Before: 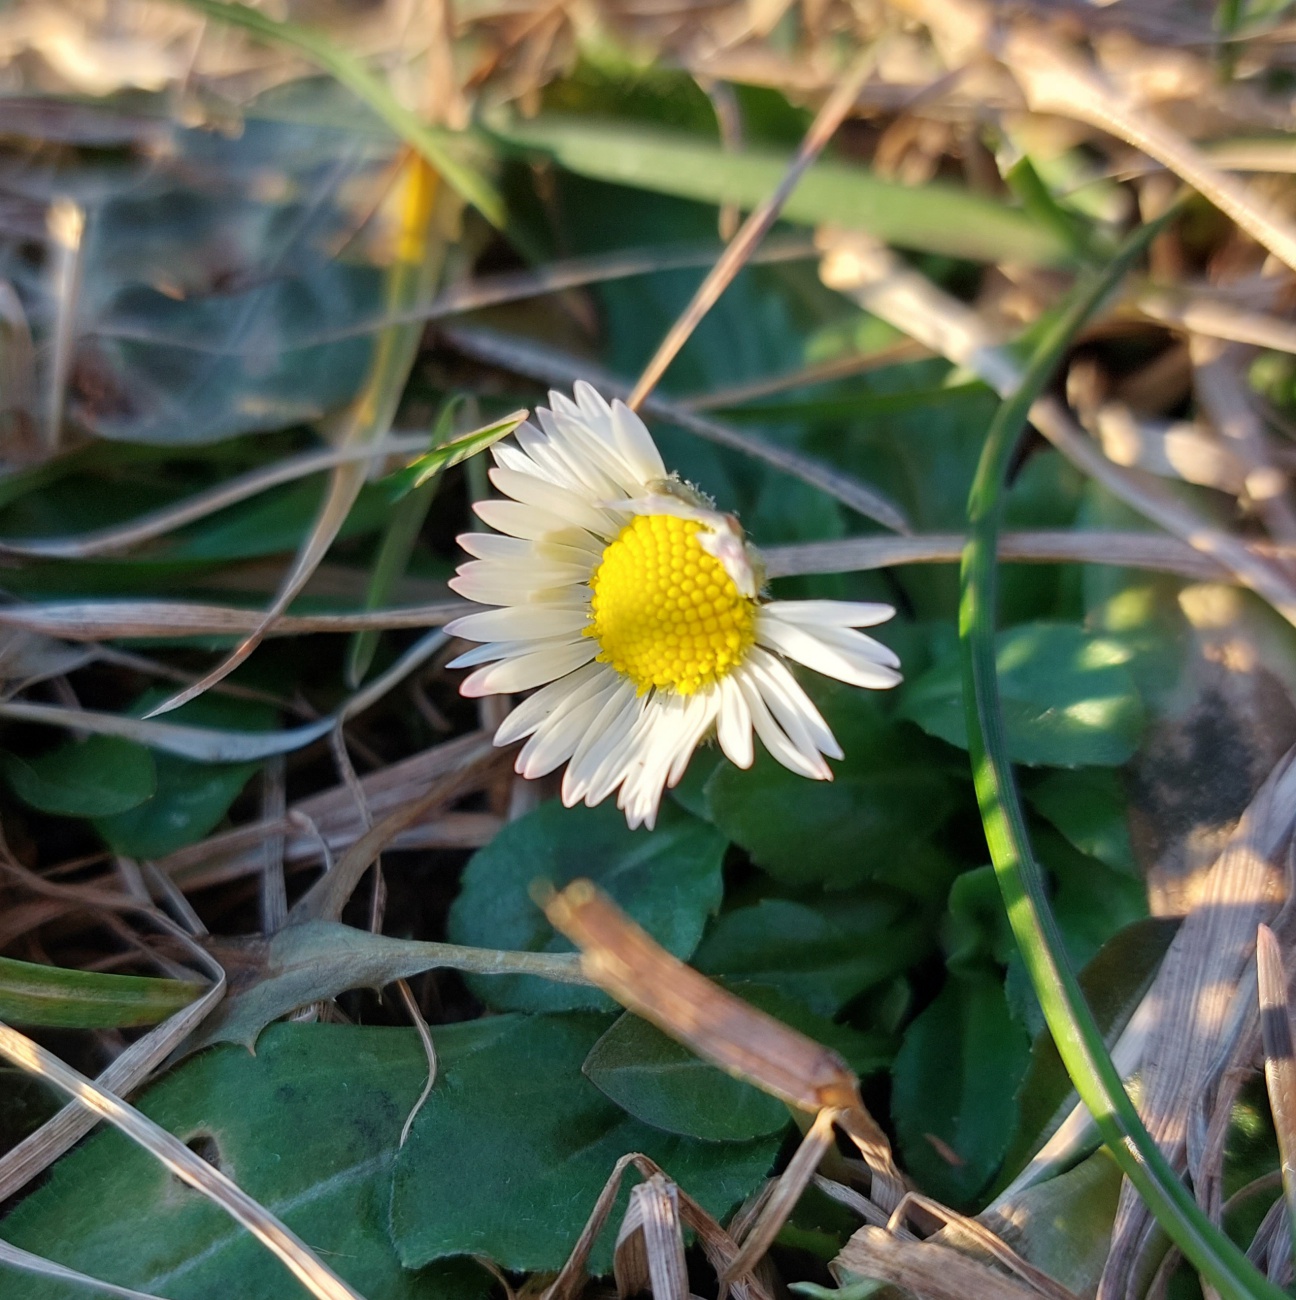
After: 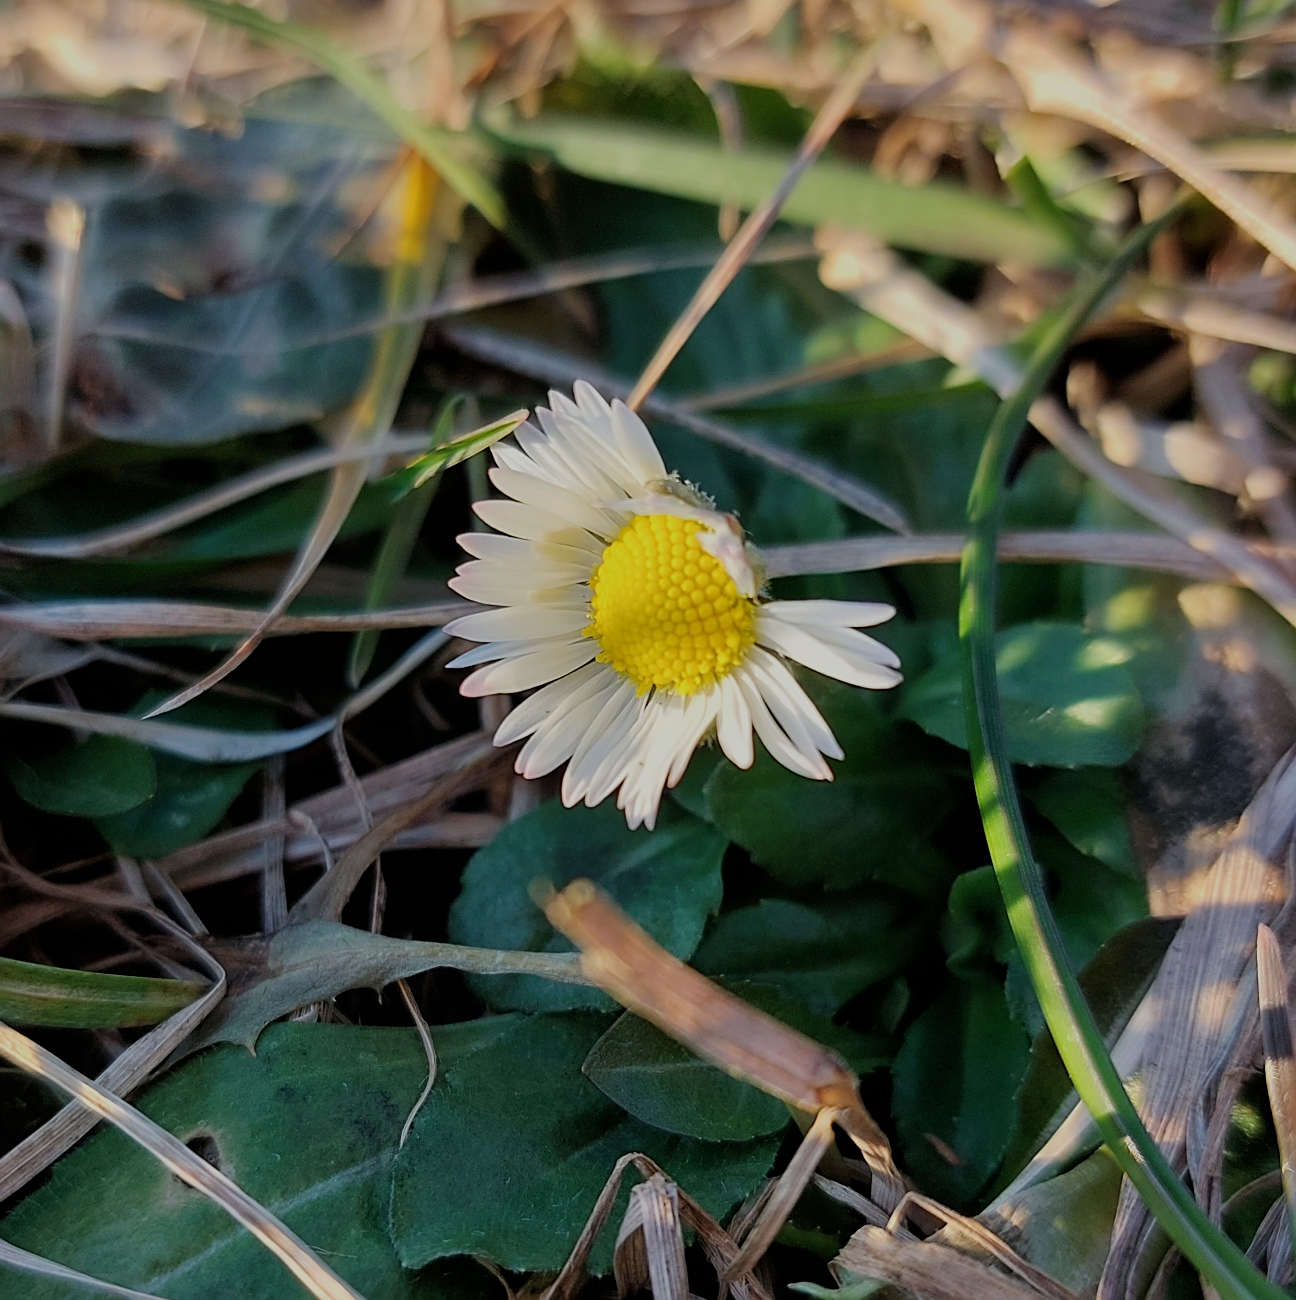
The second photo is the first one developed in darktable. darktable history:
sharpen: on, module defaults
filmic rgb: black relative exposure -7.65 EV, white relative exposure 4.56 EV, hardness 3.61
exposure: exposure -0.302 EV, compensate highlight preservation false
